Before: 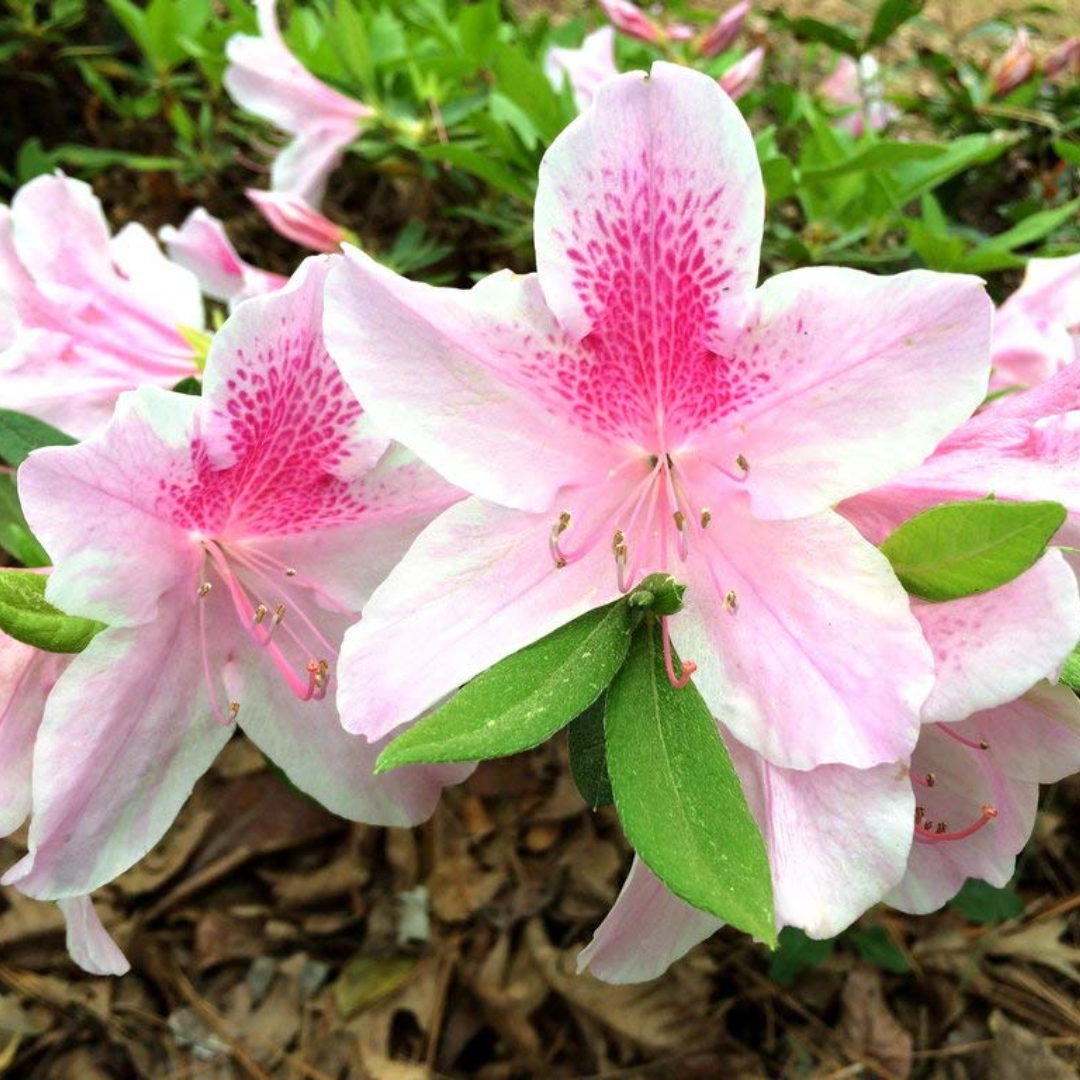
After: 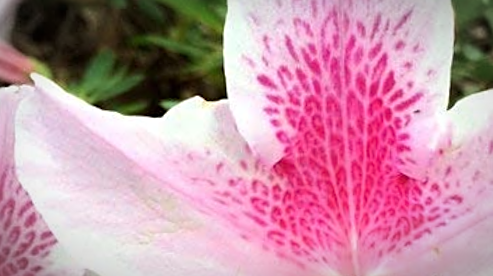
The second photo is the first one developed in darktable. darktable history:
crop: left 28.64%, top 16.832%, right 26.637%, bottom 58.055%
rotate and perspective: rotation -1.24°, automatic cropping off
vignetting: automatic ratio true
sharpen: on, module defaults
